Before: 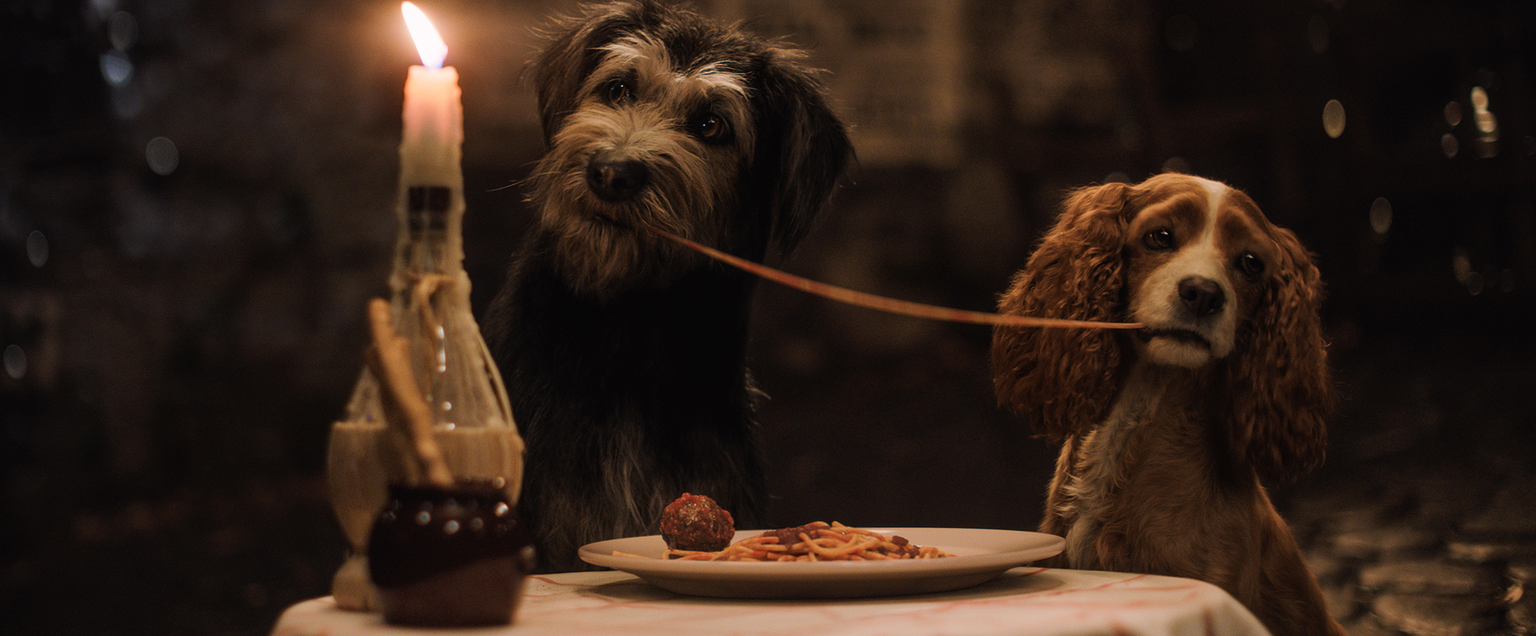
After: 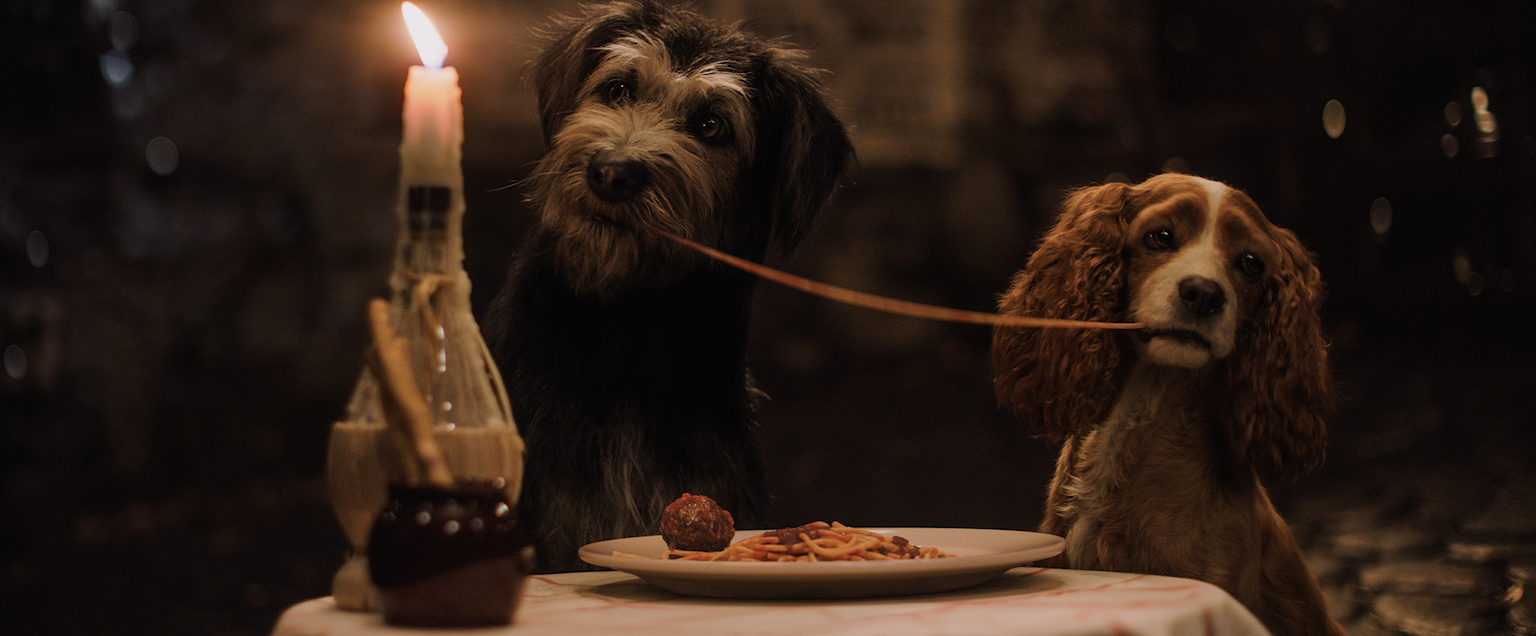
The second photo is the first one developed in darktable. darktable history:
exposure: exposure -0.265 EV, compensate highlight preservation false
